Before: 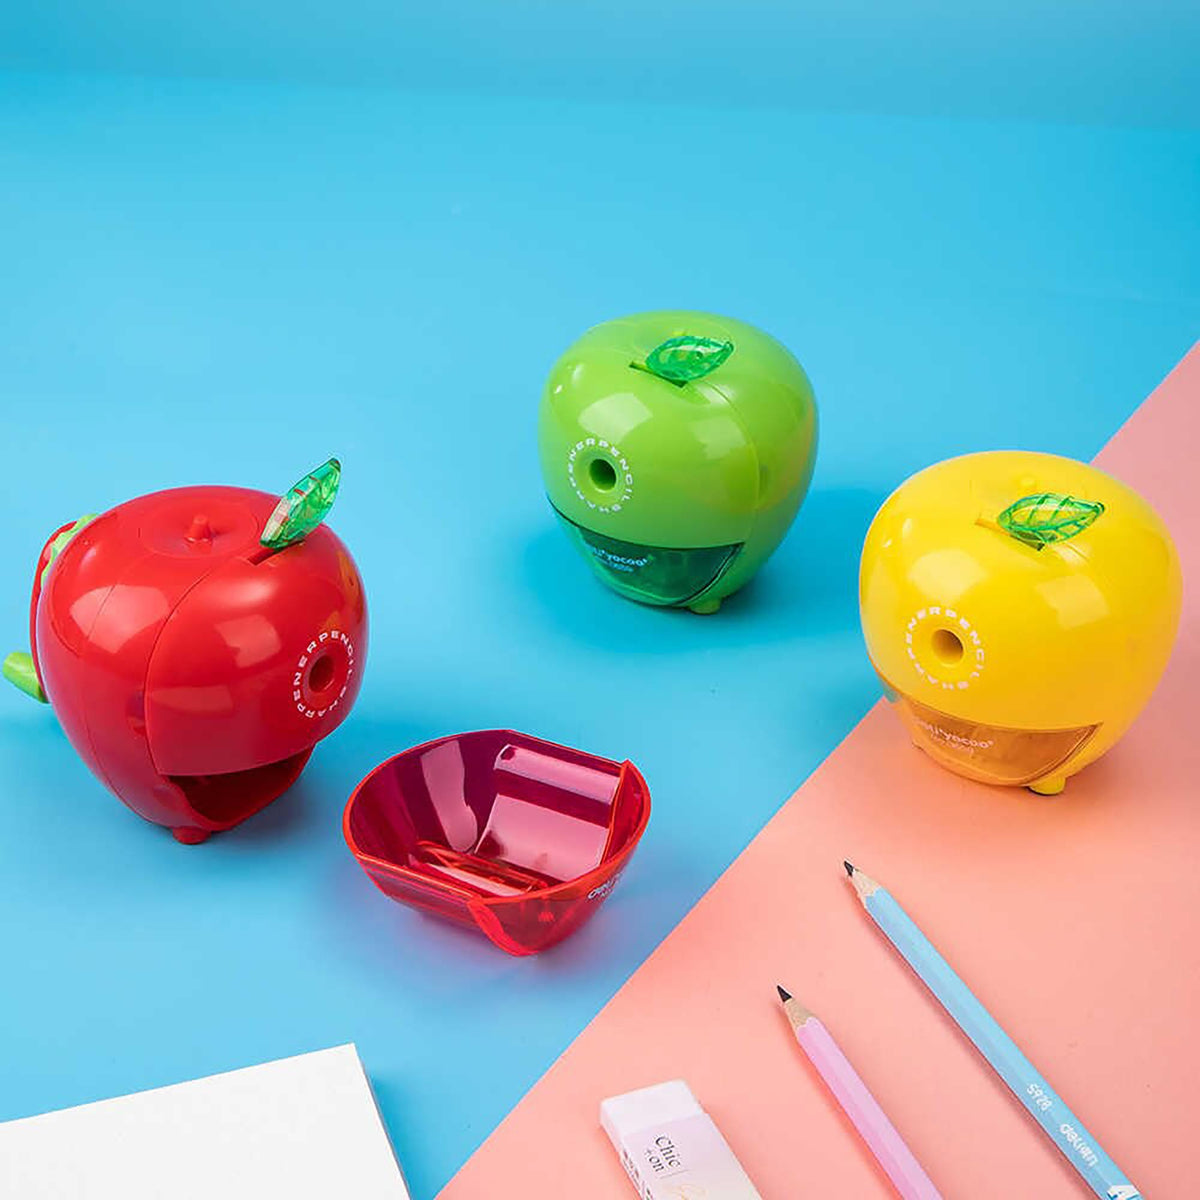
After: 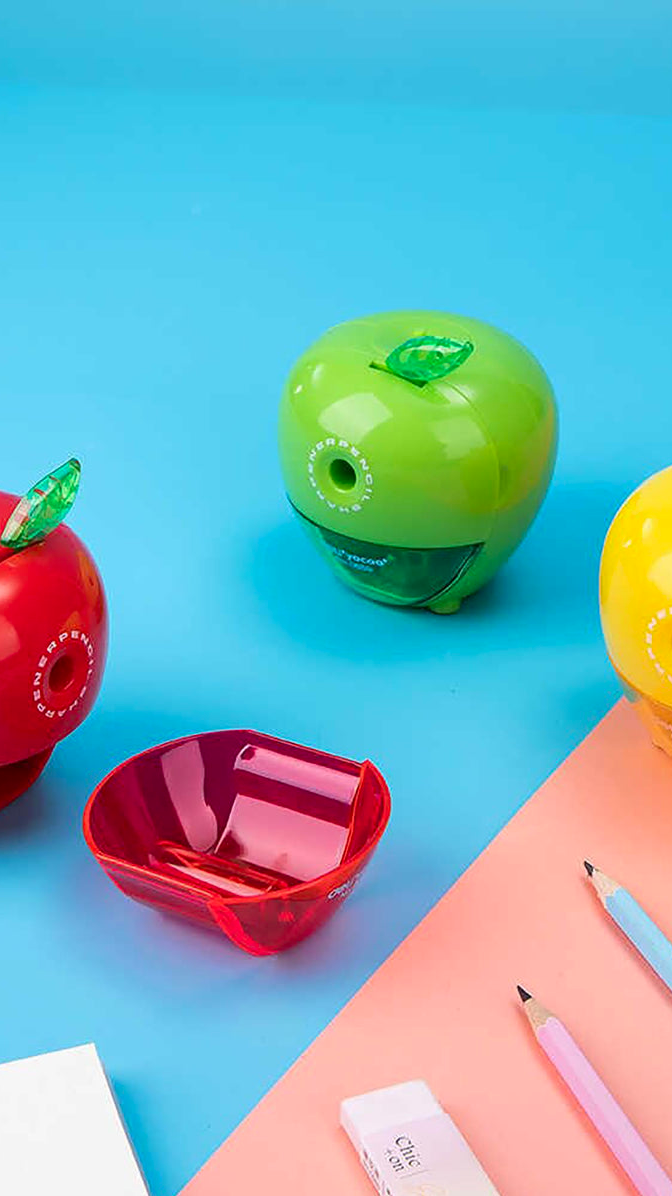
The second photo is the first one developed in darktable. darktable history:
contrast brightness saturation: contrast 0.04, saturation 0.07
crop: left 21.674%, right 22.086%
exposure: compensate highlight preservation false
